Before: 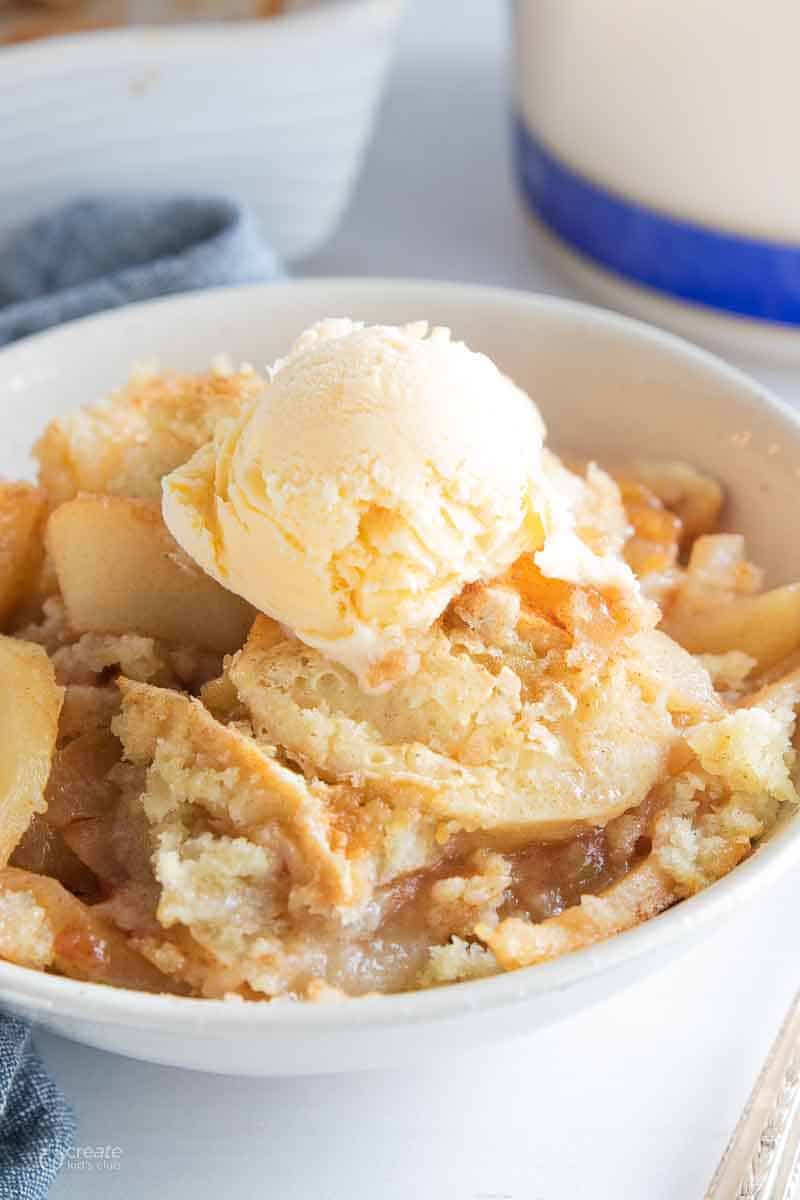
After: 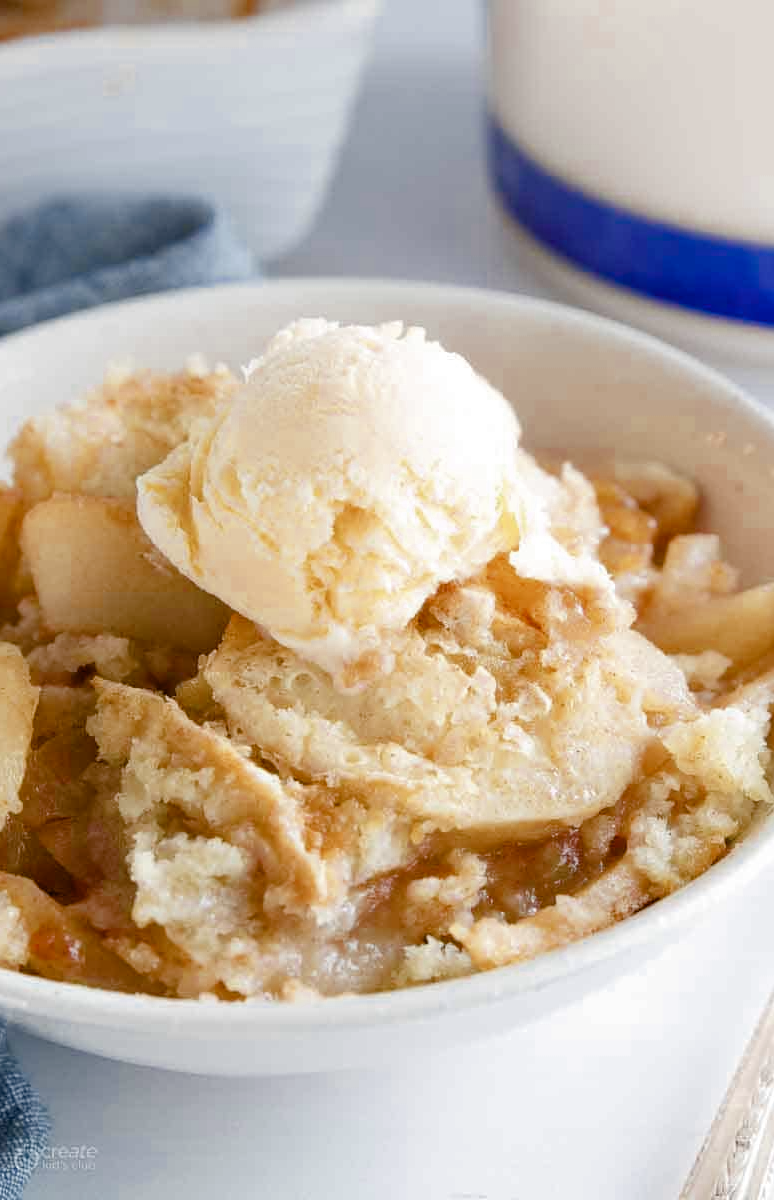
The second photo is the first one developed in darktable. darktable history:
crop and rotate: left 3.238%
color zones: curves: ch0 [(0, 0.5) (0.125, 0.4) (0.25, 0.5) (0.375, 0.4) (0.5, 0.4) (0.625, 0.35) (0.75, 0.35) (0.875, 0.5)]; ch1 [(0, 0.35) (0.125, 0.45) (0.25, 0.35) (0.375, 0.35) (0.5, 0.35) (0.625, 0.35) (0.75, 0.45) (0.875, 0.35)]; ch2 [(0, 0.6) (0.125, 0.5) (0.25, 0.5) (0.375, 0.6) (0.5, 0.6) (0.625, 0.5) (0.75, 0.5) (0.875, 0.5)]
color balance rgb: perceptual saturation grading › global saturation 20%, perceptual saturation grading › highlights -25%, perceptual saturation grading › shadows 50%
white balance: emerald 1
